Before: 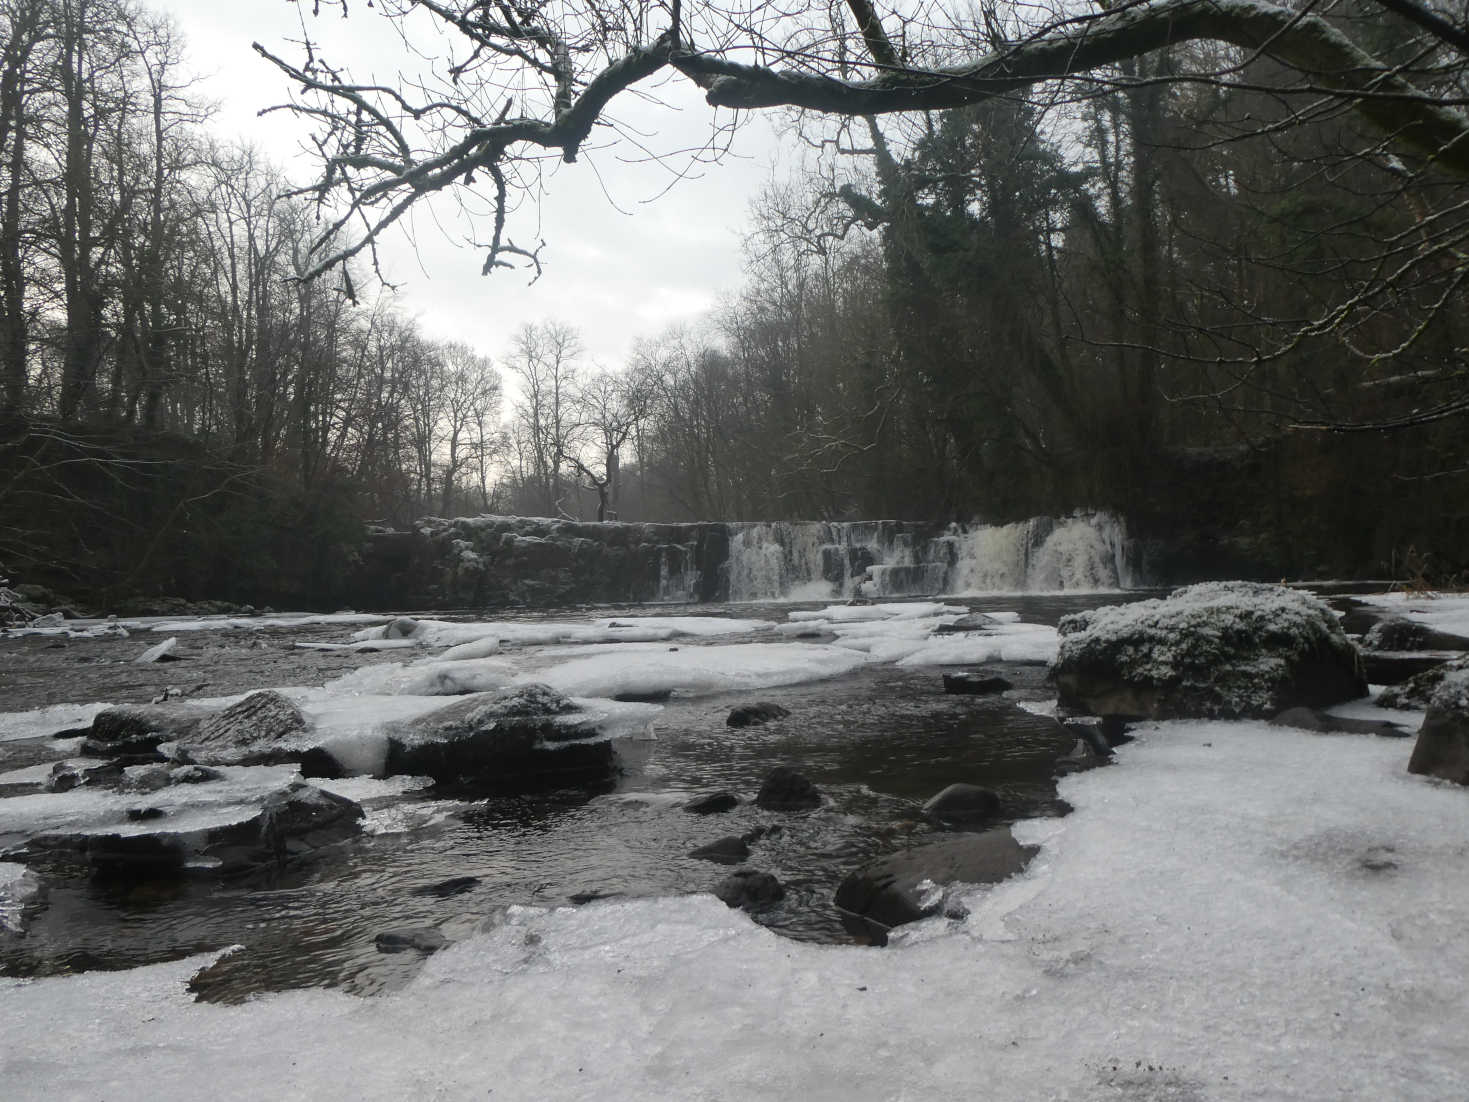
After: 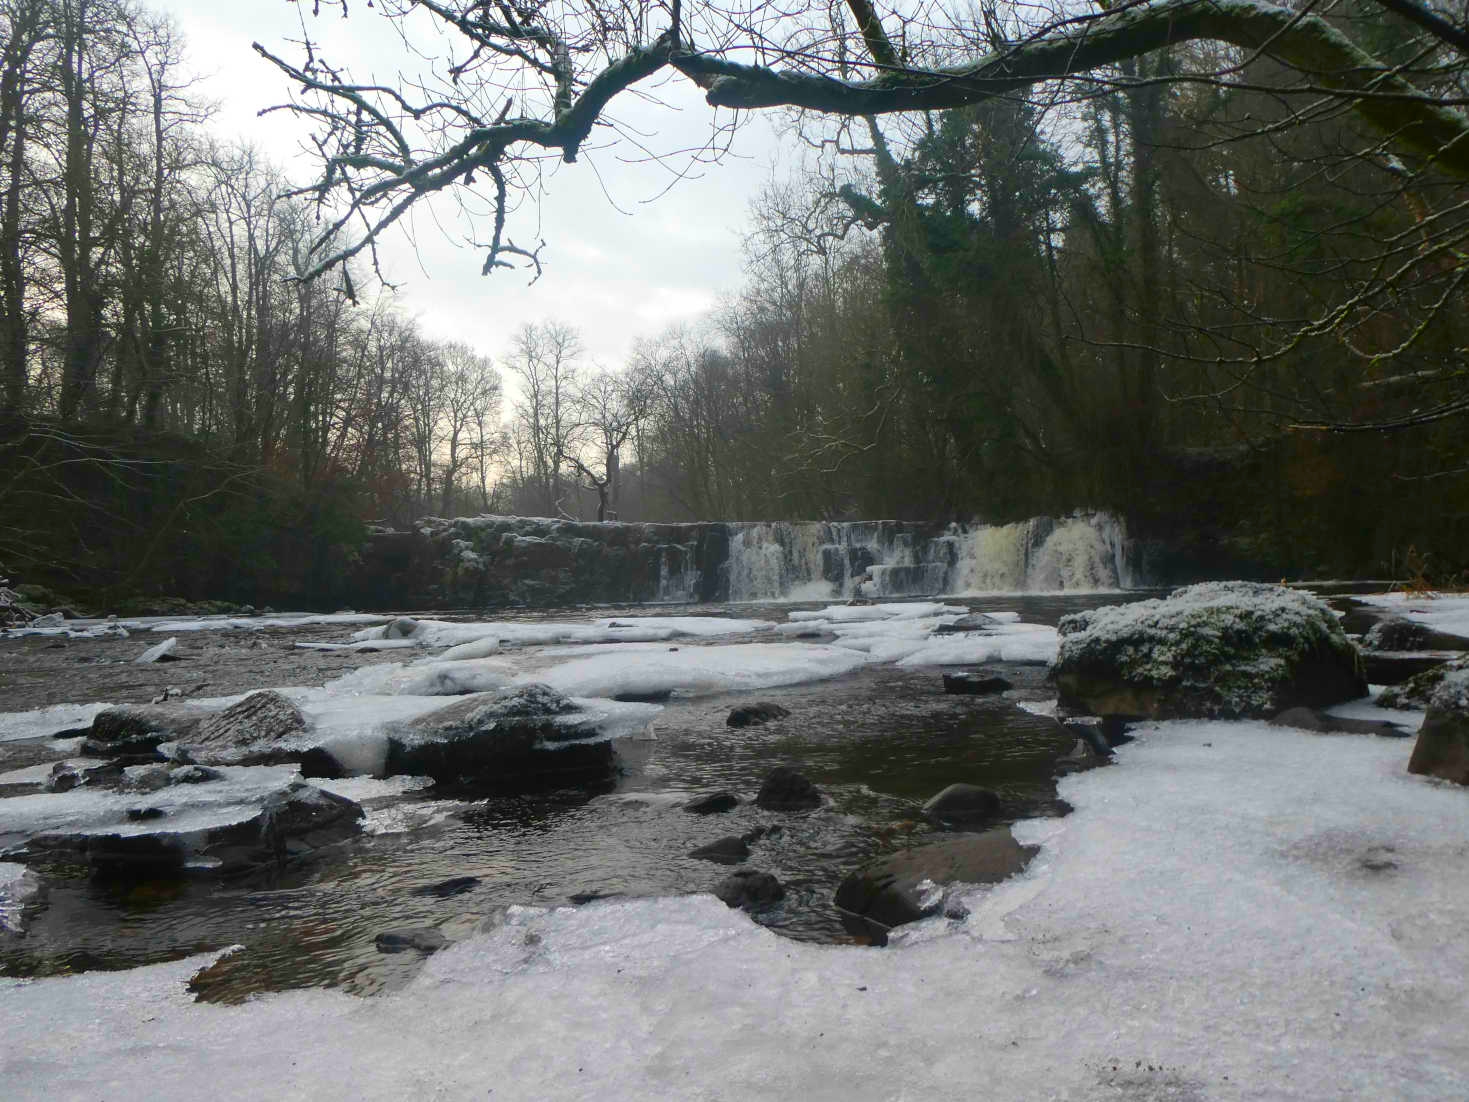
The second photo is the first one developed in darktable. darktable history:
color correction: highlights b* 0.011, saturation 2.2
